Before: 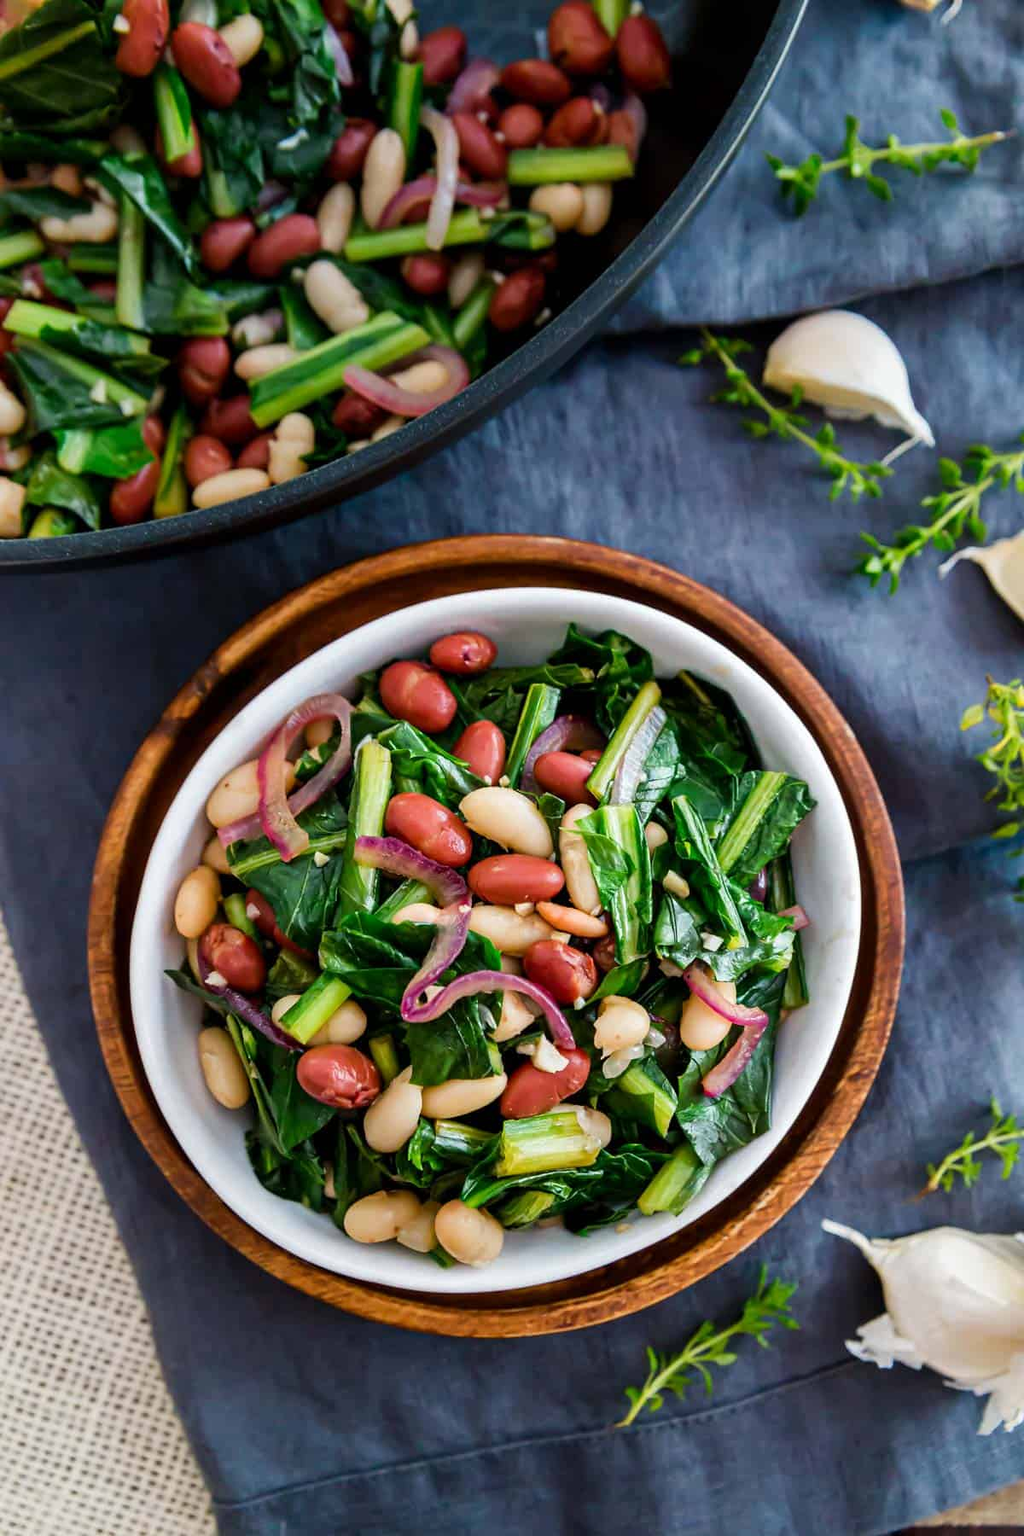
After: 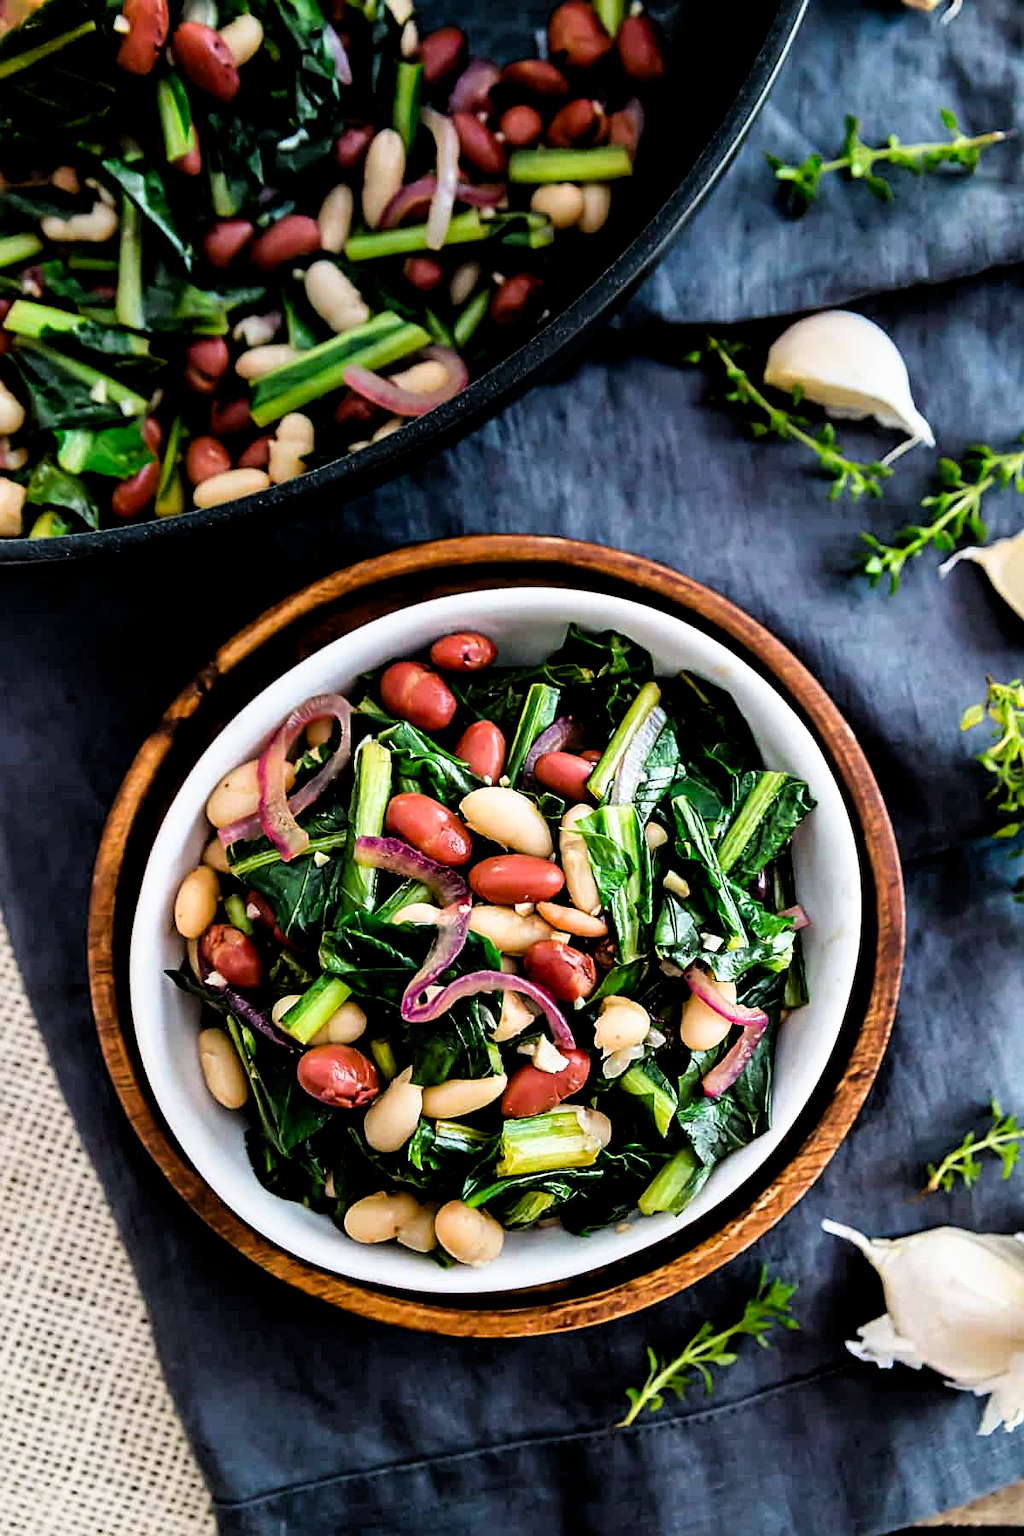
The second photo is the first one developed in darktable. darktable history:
shadows and highlights: shadows 20.9, highlights -35.86, soften with gaussian
filmic rgb: black relative exposure -5.61 EV, white relative exposure 2.49 EV, threshold 5.96 EV, target black luminance 0%, hardness 4.51, latitude 67.04%, contrast 1.462, shadows ↔ highlights balance -4.33%, color science v5 (2021), contrast in shadows safe, contrast in highlights safe, enable highlight reconstruction true
exposure: black level correction 0.007, compensate highlight preservation false
sharpen: on, module defaults
